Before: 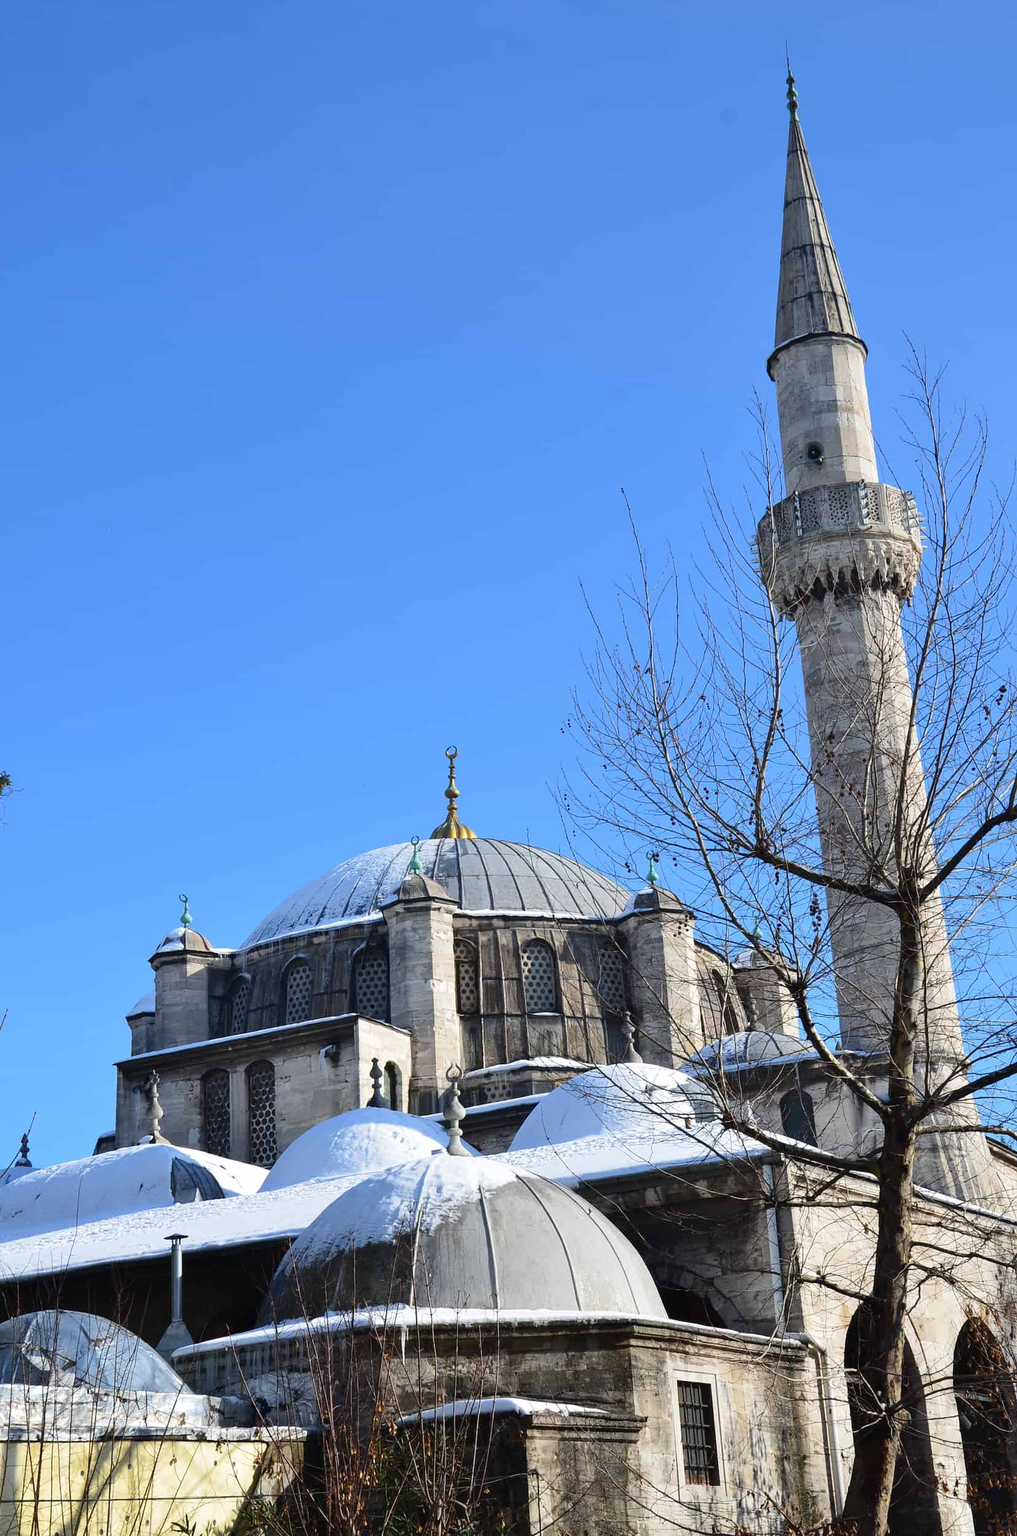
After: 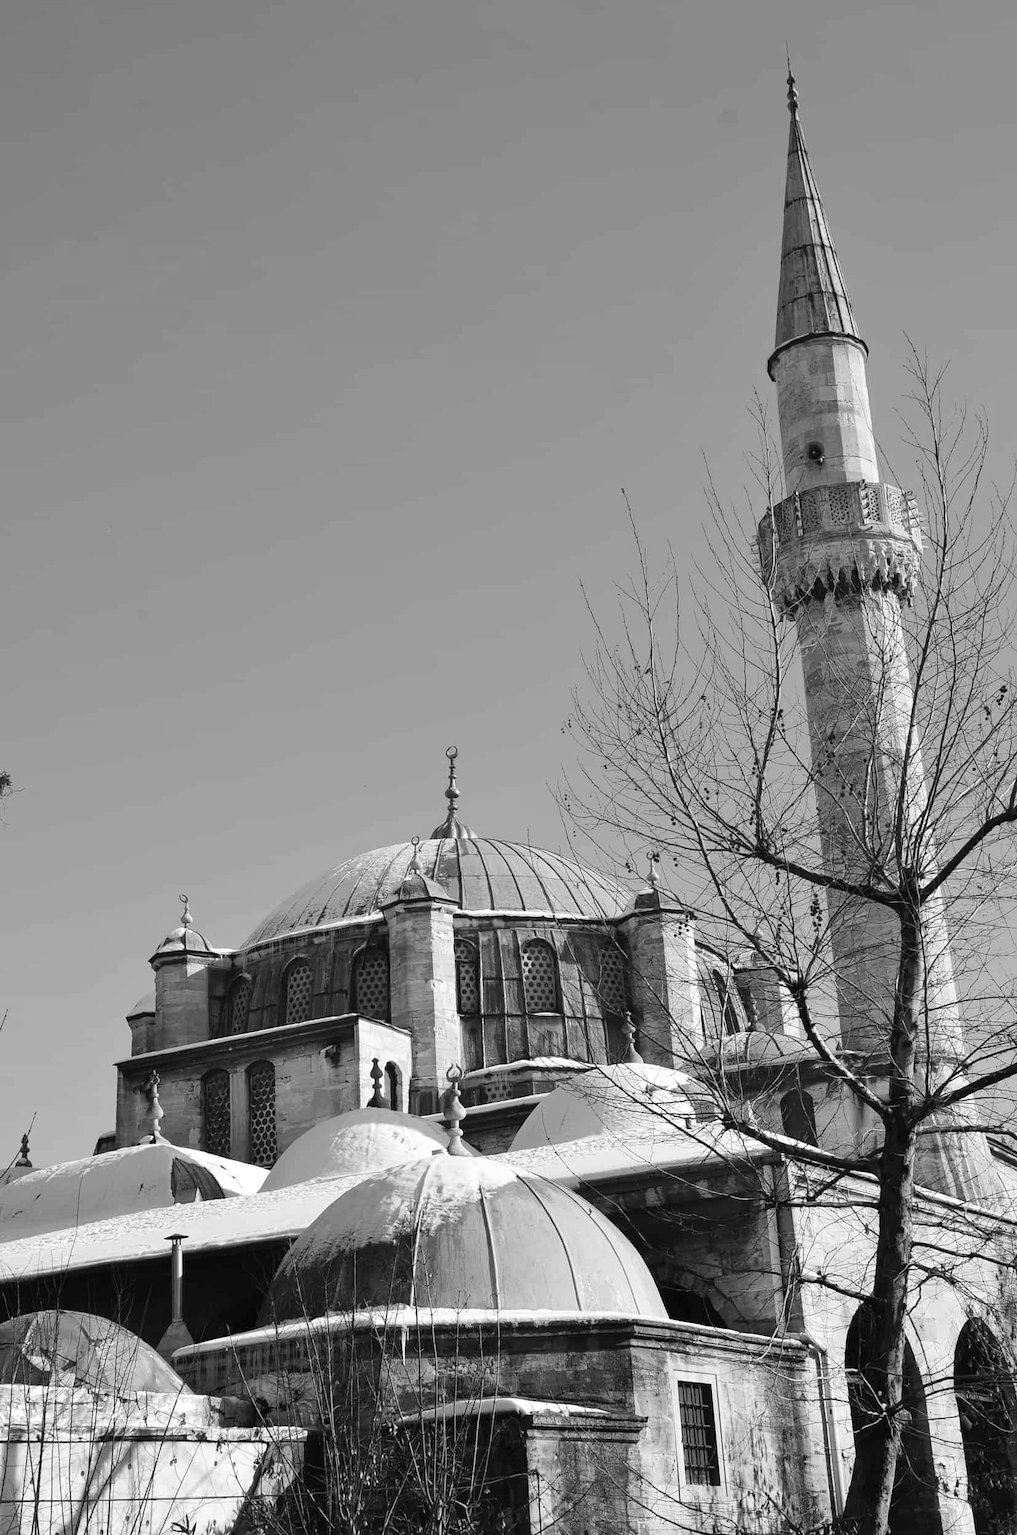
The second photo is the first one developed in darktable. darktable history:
color zones: curves: ch1 [(0, 0.153) (0.143, 0.15) (0.286, 0.151) (0.429, 0.152) (0.571, 0.152) (0.714, 0.151) (0.857, 0.151) (1, 0.153)], mix 101.55%
